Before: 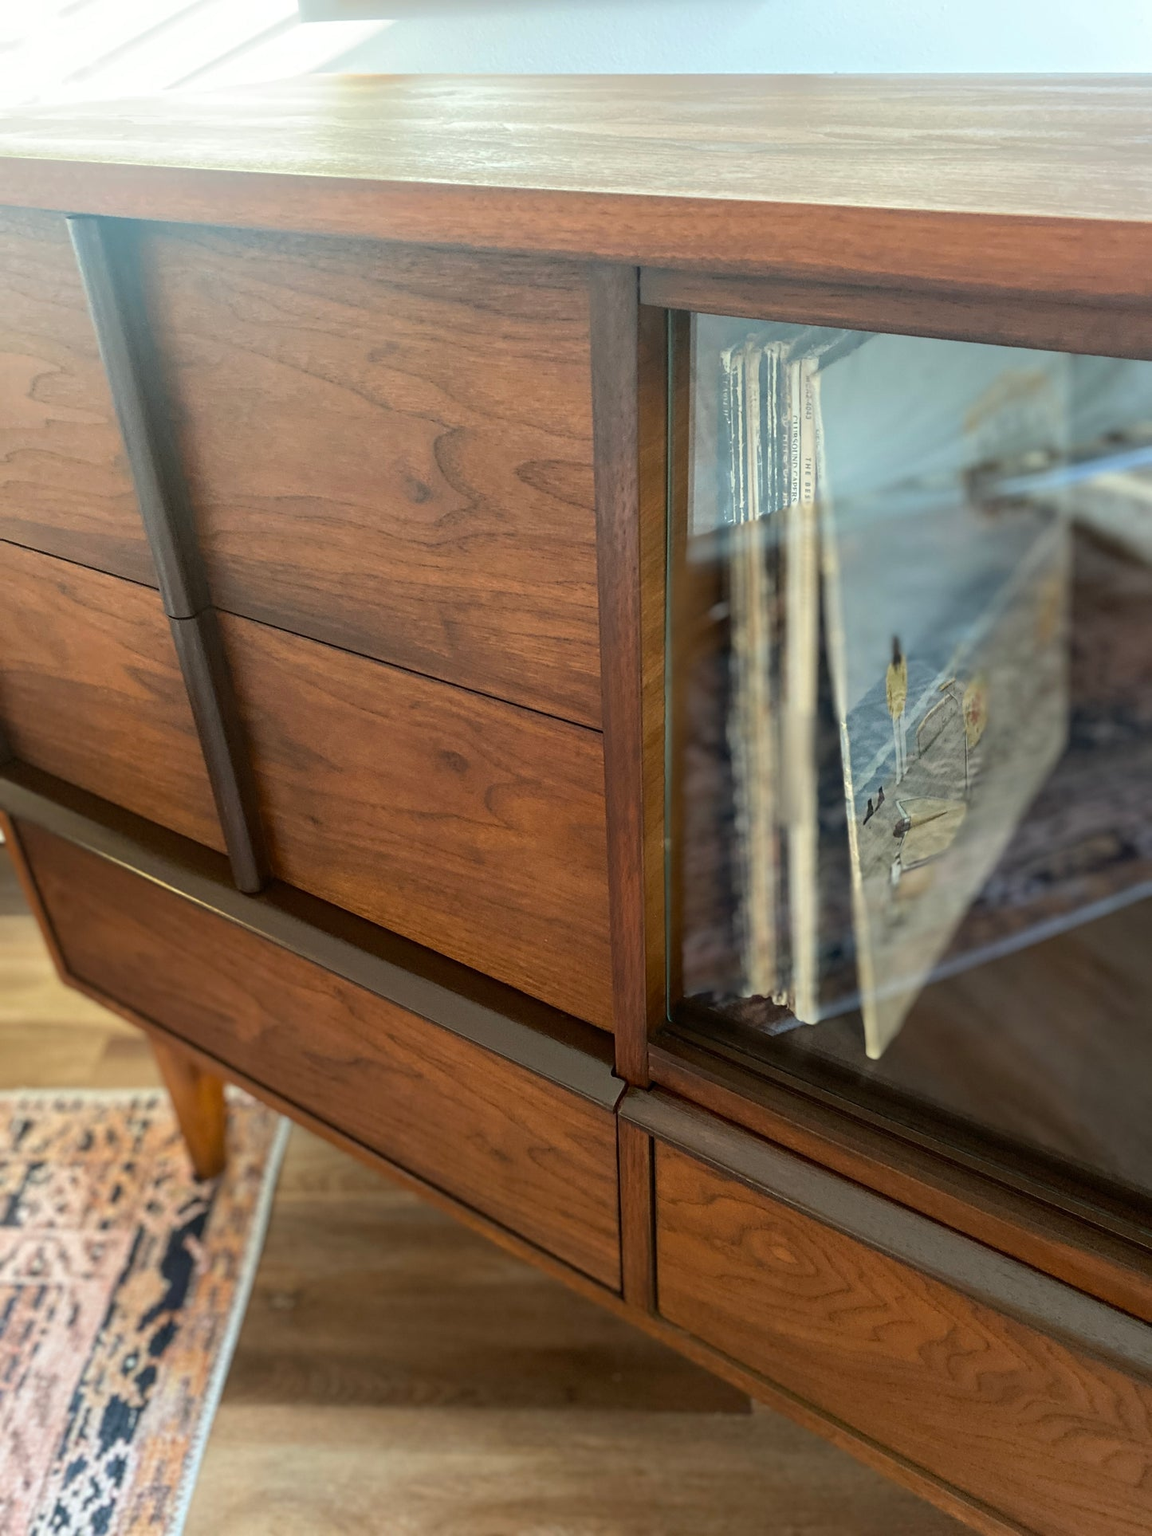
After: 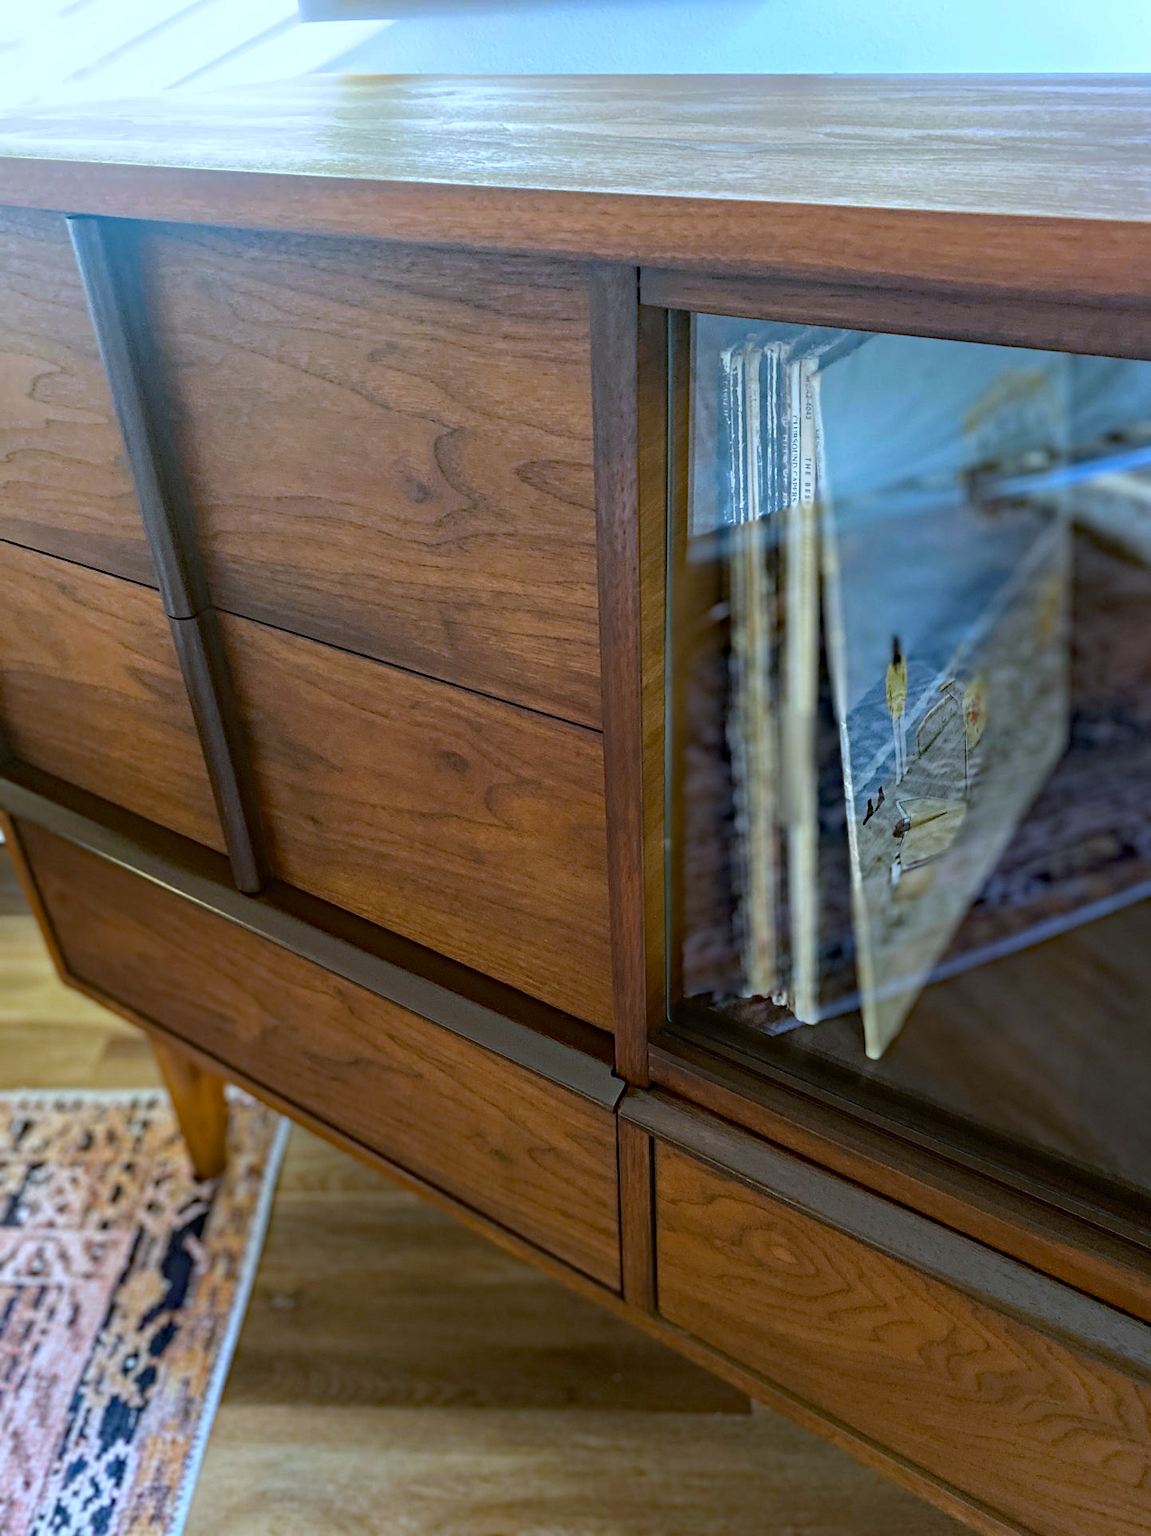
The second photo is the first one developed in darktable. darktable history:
white balance: red 0.871, blue 1.249
vibrance: vibrance 15%
haze removal: strength 0.5, distance 0.43, compatibility mode true, adaptive false
